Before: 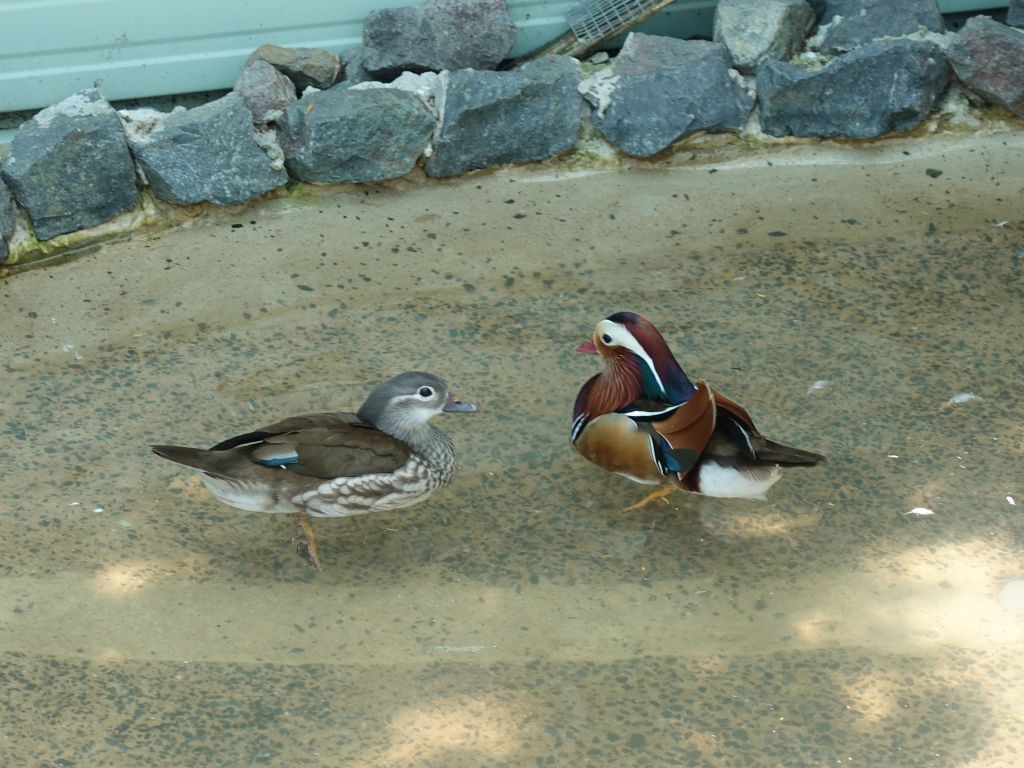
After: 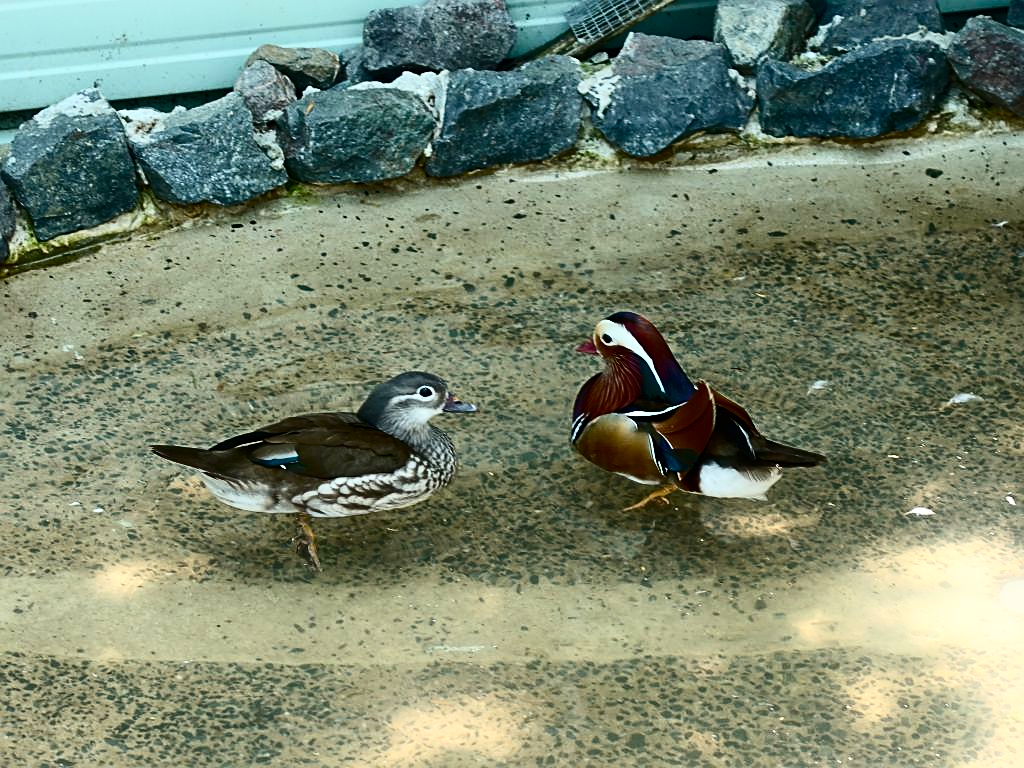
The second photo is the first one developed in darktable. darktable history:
contrast brightness saturation: contrast 0.405, brightness 0.046, saturation 0.257
color balance rgb: power › luminance -14.951%, perceptual saturation grading › global saturation 0.814%, perceptual saturation grading › highlights -14.547%, perceptual saturation grading › shadows 23.966%, global vibrance 20%
sharpen: amount 0.589
